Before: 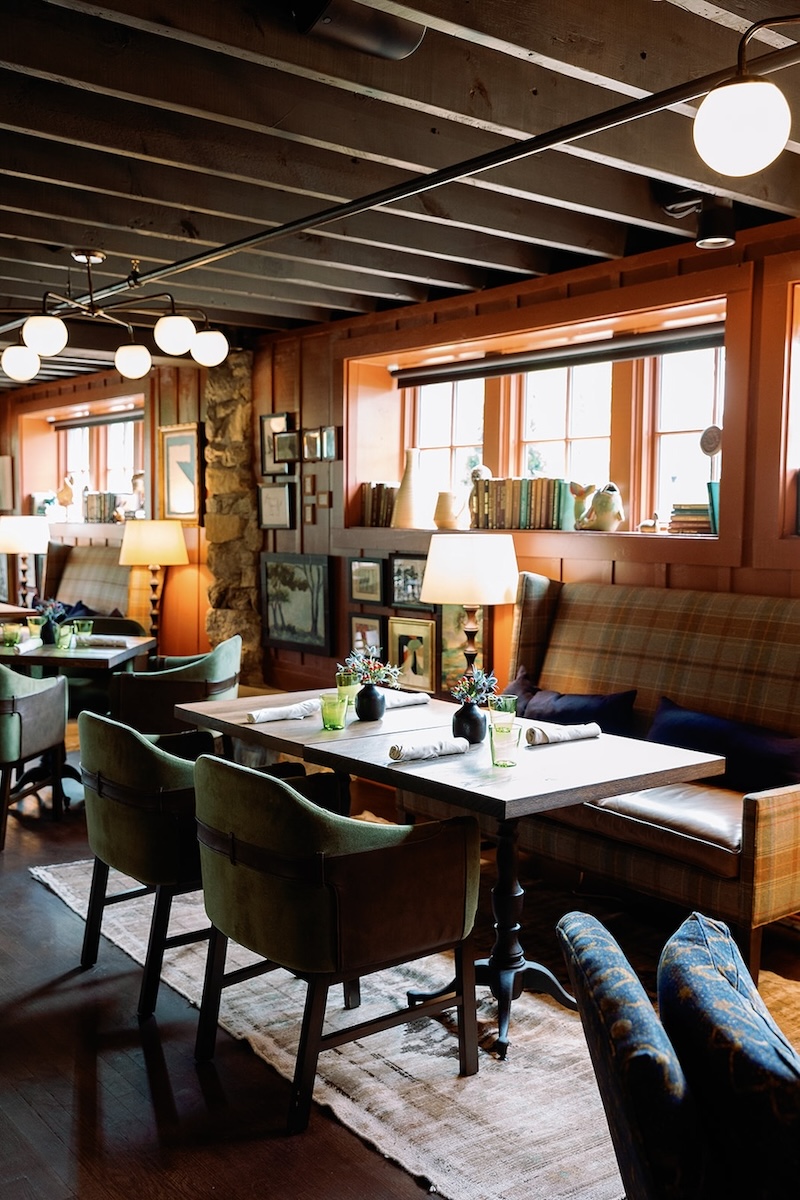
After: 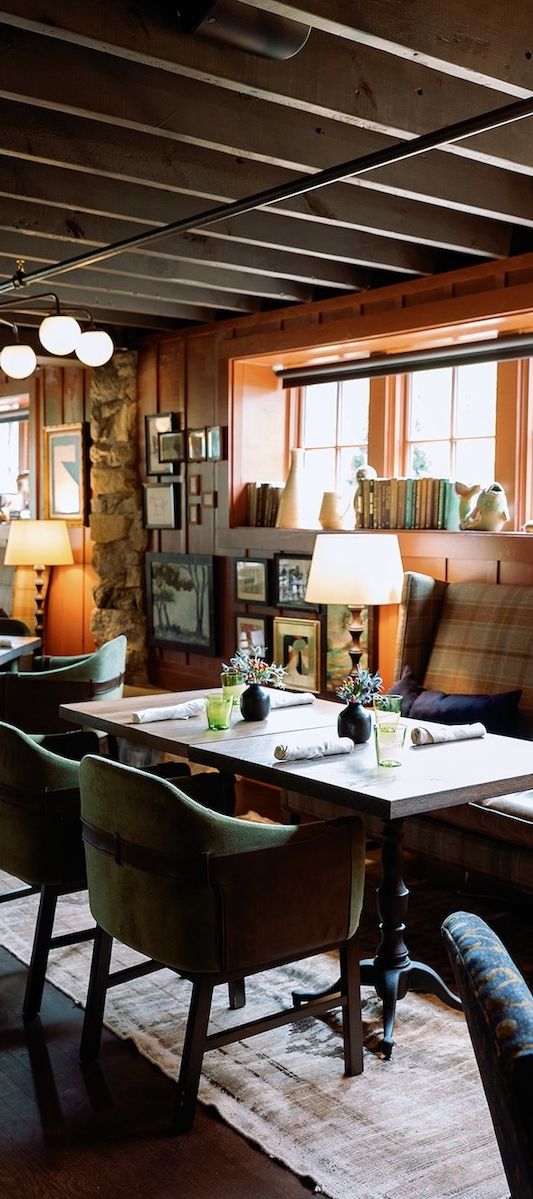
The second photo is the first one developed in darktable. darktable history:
white balance: red 0.988, blue 1.017
crop and rotate: left 14.385%, right 18.948%
